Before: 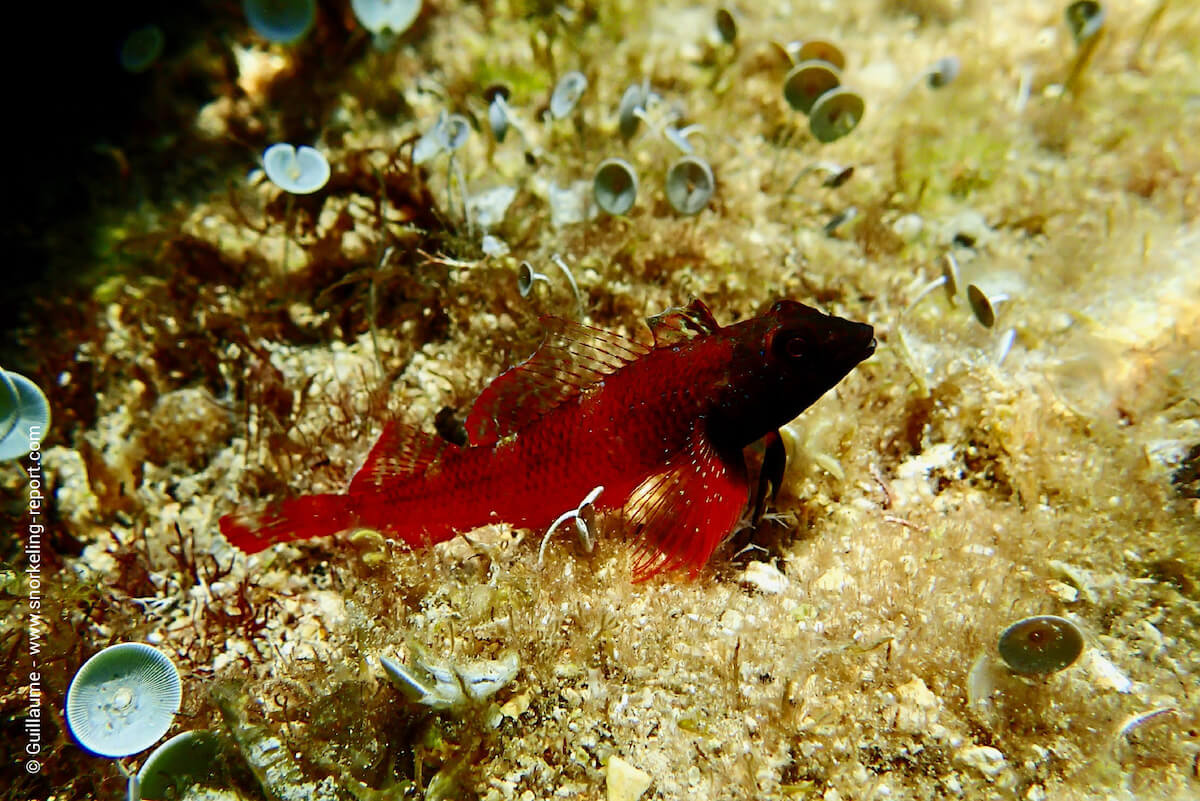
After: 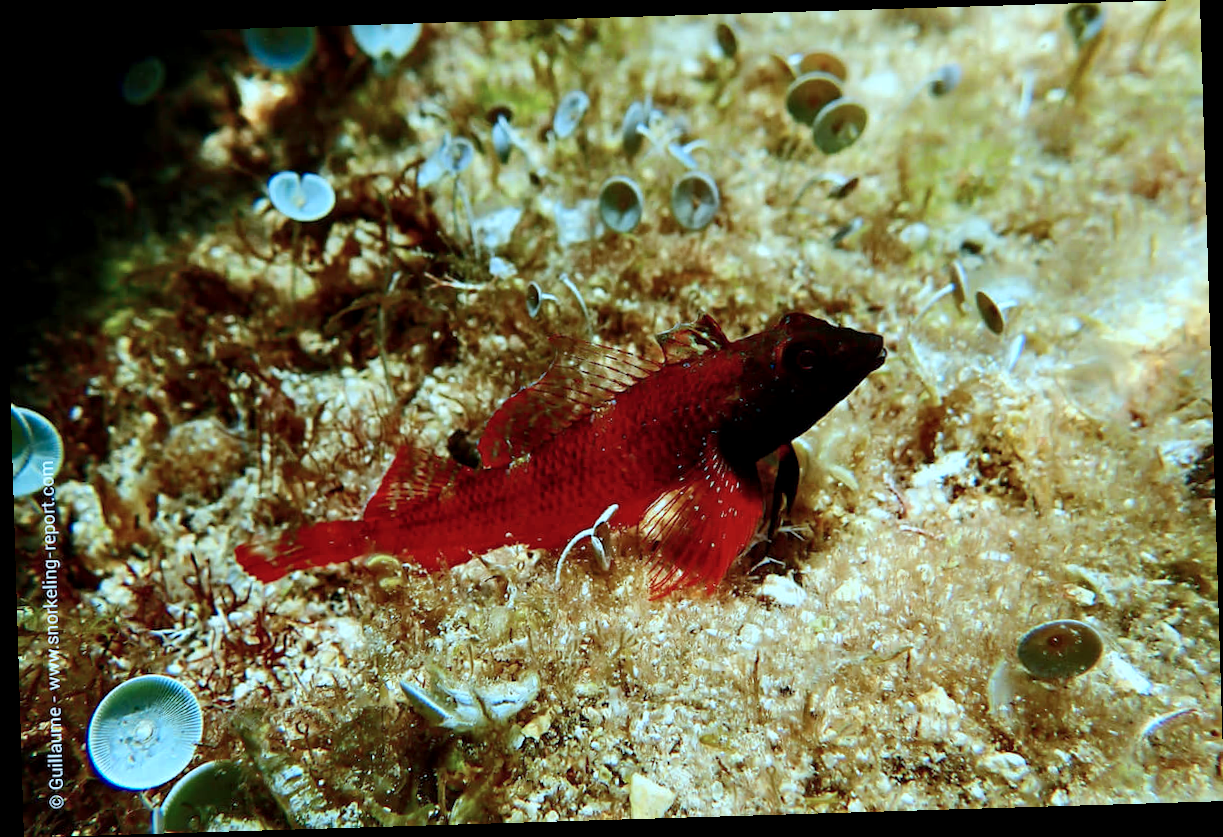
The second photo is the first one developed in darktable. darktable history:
local contrast: highlights 100%, shadows 100%, detail 120%, midtone range 0.2
rotate and perspective: rotation -1.75°, automatic cropping off
color correction: highlights a* -9.35, highlights b* -23.15
